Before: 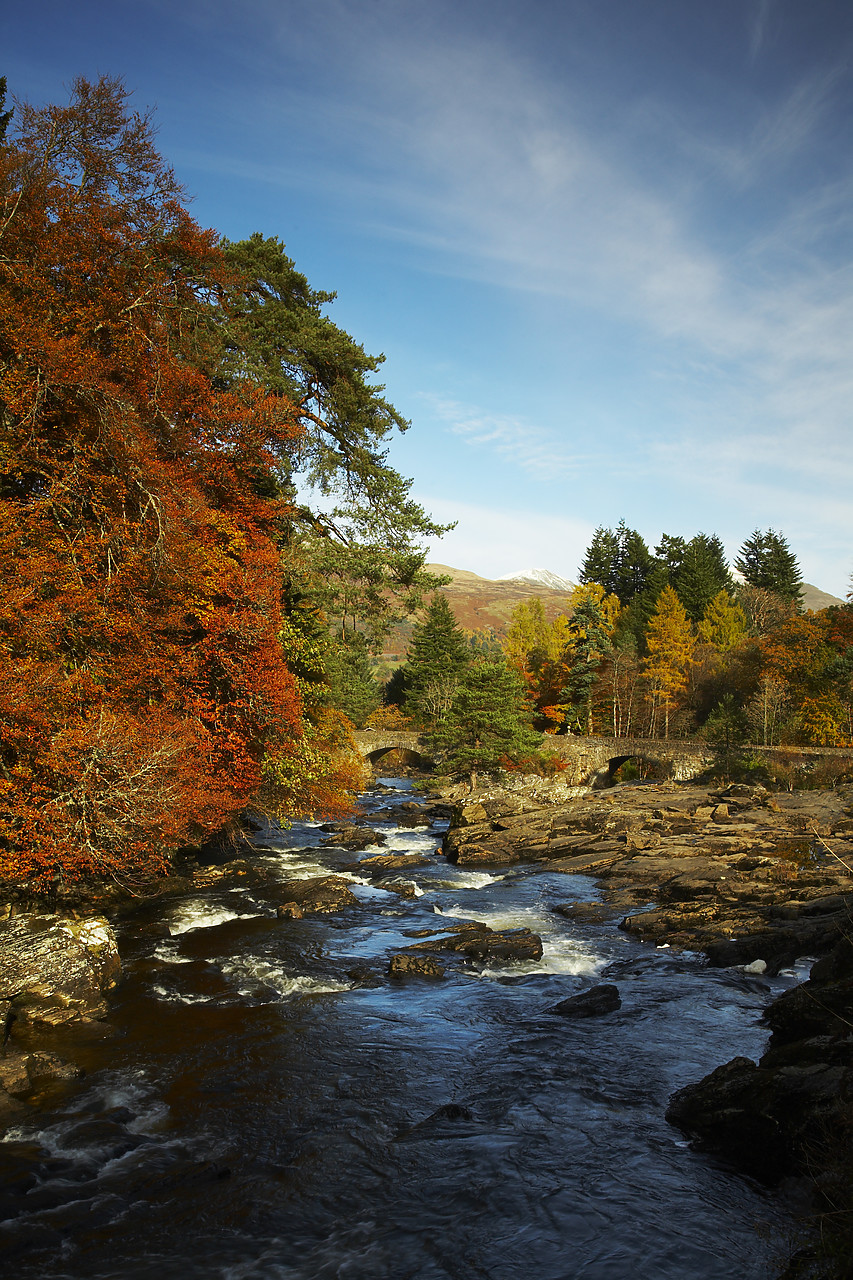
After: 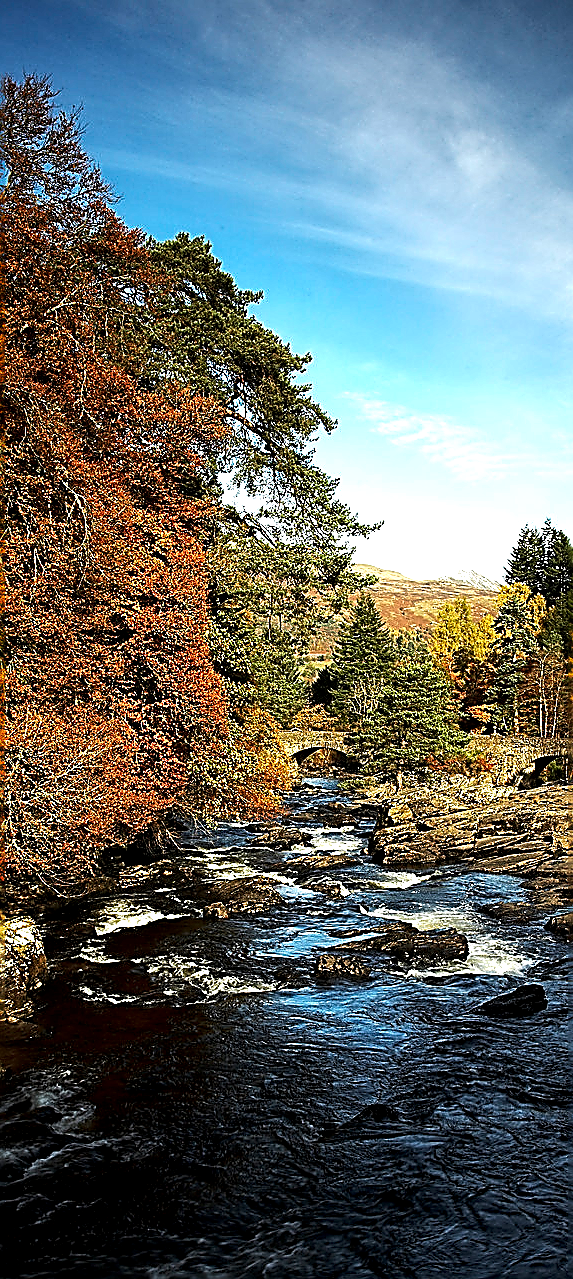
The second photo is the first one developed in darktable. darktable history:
sharpen: amount 1.993
tone equalizer: -8 EV -0.725 EV, -7 EV -0.732 EV, -6 EV -0.629 EV, -5 EV -0.365 EV, -3 EV 0.375 EV, -2 EV 0.6 EV, -1 EV 0.696 EV, +0 EV 0.744 EV, edges refinement/feathering 500, mask exposure compensation -1.57 EV, preserve details no
crop and rotate: left 8.749%, right 23.993%
local contrast: highlights 106%, shadows 98%, detail 200%, midtone range 0.2
